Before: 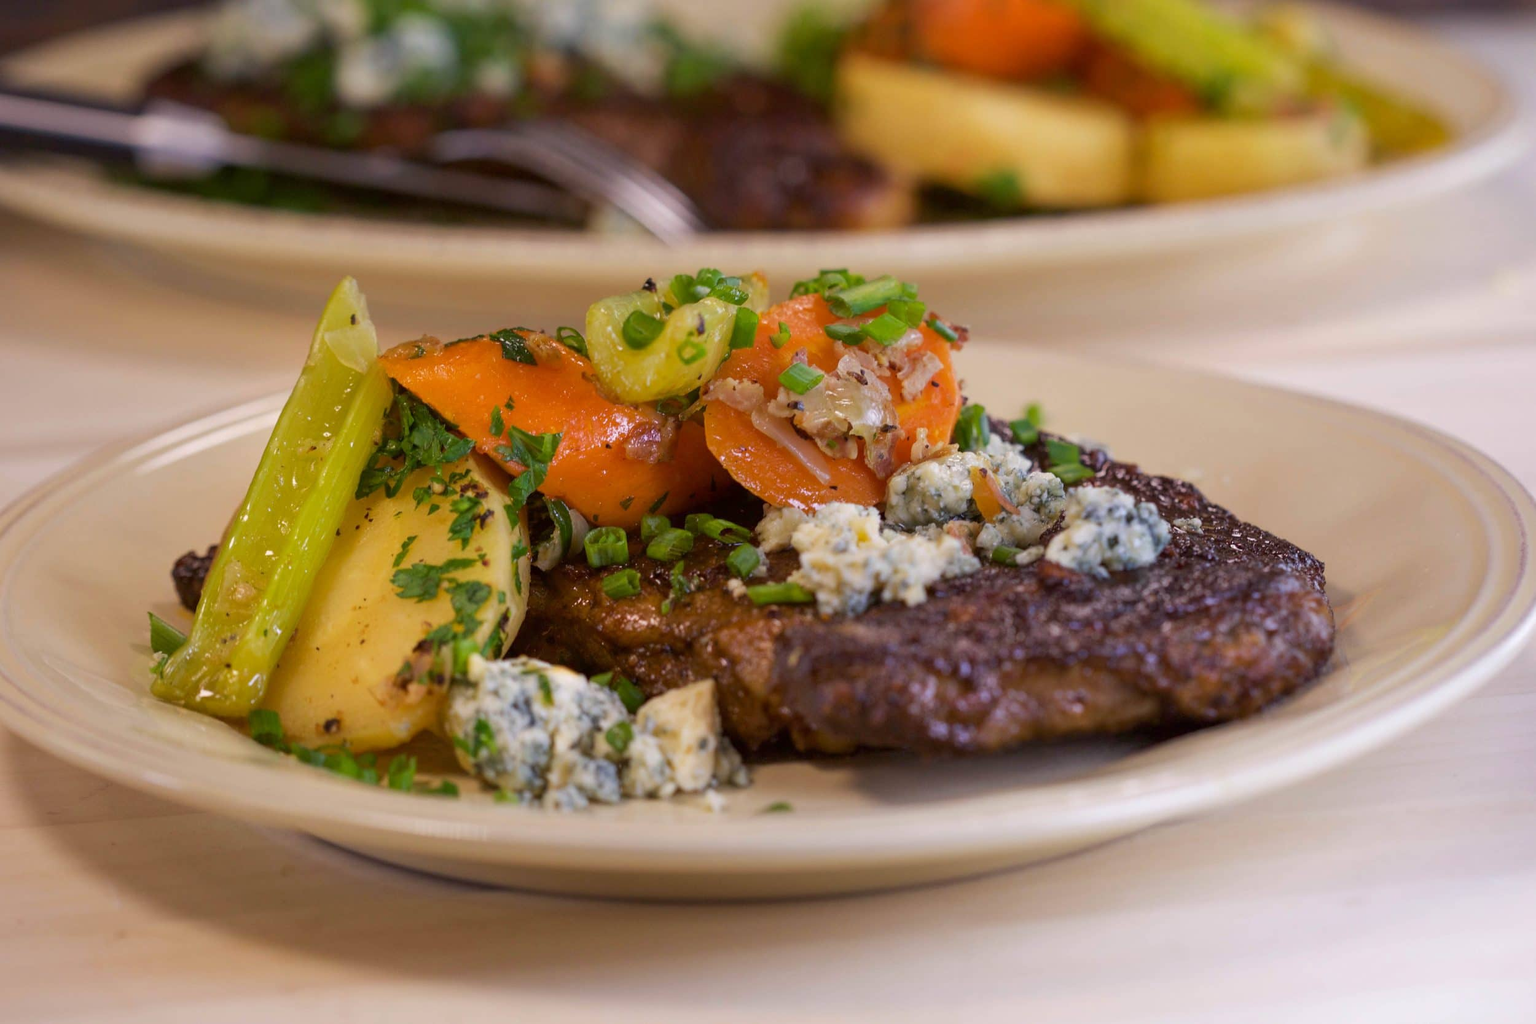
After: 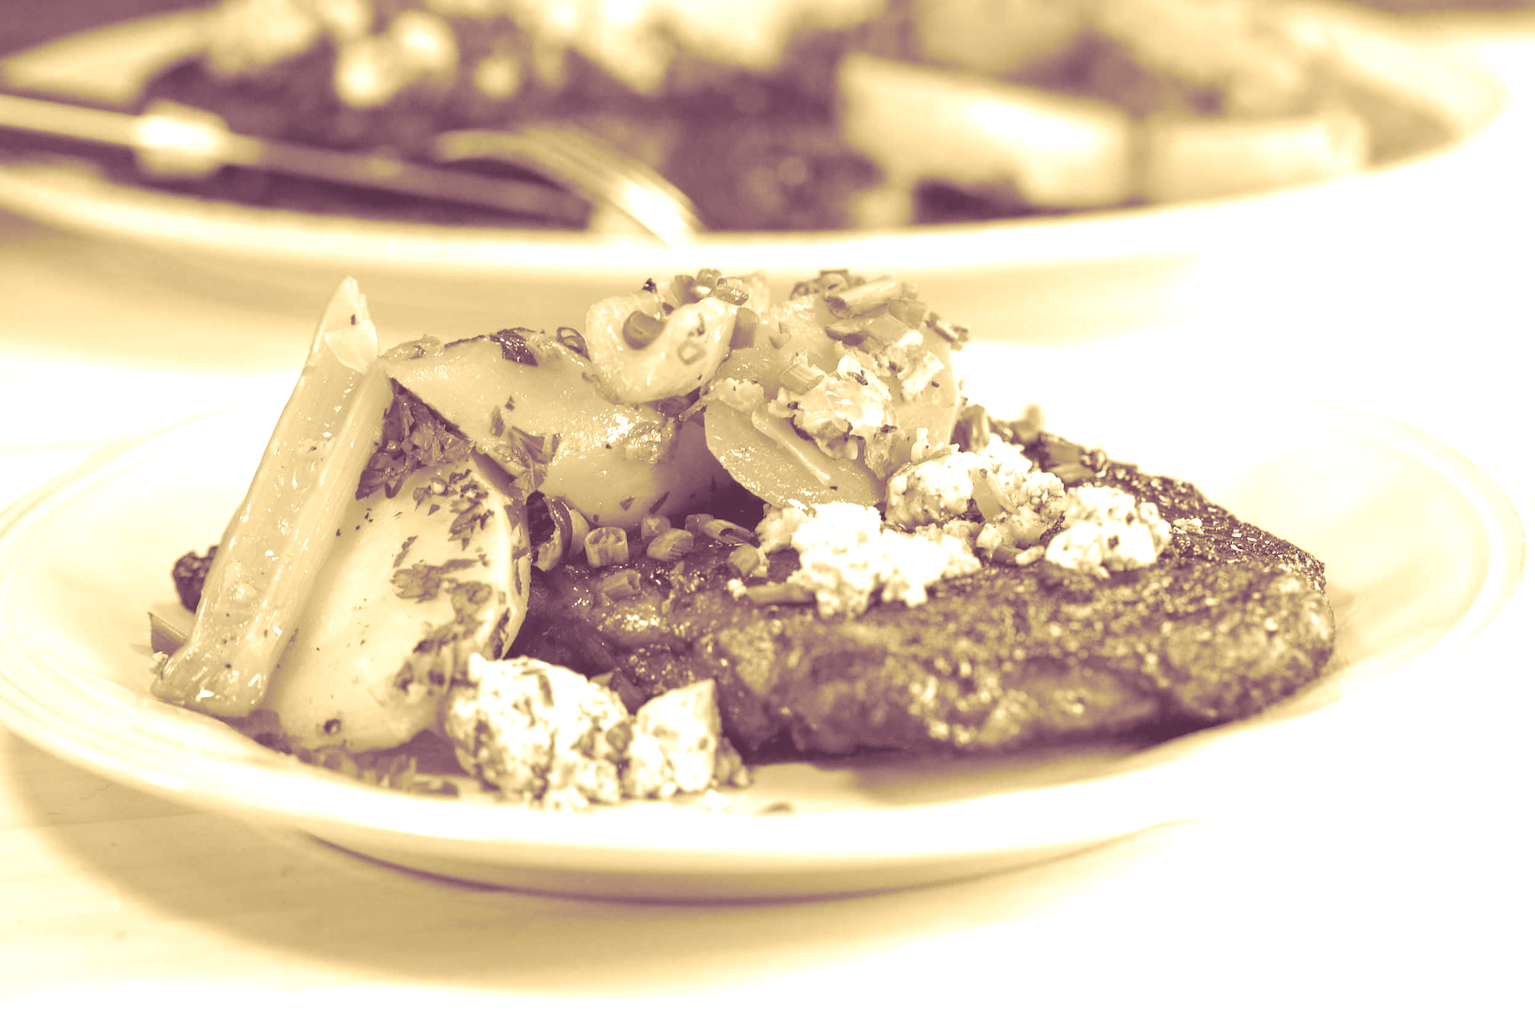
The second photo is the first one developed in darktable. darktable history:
exposure: exposure 0.6 EV, compensate highlight preservation false
split-toning: shadows › hue 277.2°, shadows › saturation 0.74
velvia: on, module defaults
colorize: hue 36°, source mix 100%
color calibration: output gray [0.253, 0.26, 0.487, 0], gray › normalize channels true, illuminant same as pipeline (D50), adaptation XYZ, x 0.346, y 0.359, gamut compression 0
color balance rgb: perceptual saturation grading › global saturation 20%, perceptual saturation grading › highlights -25%, perceptual saturation grading › shadows 25%
